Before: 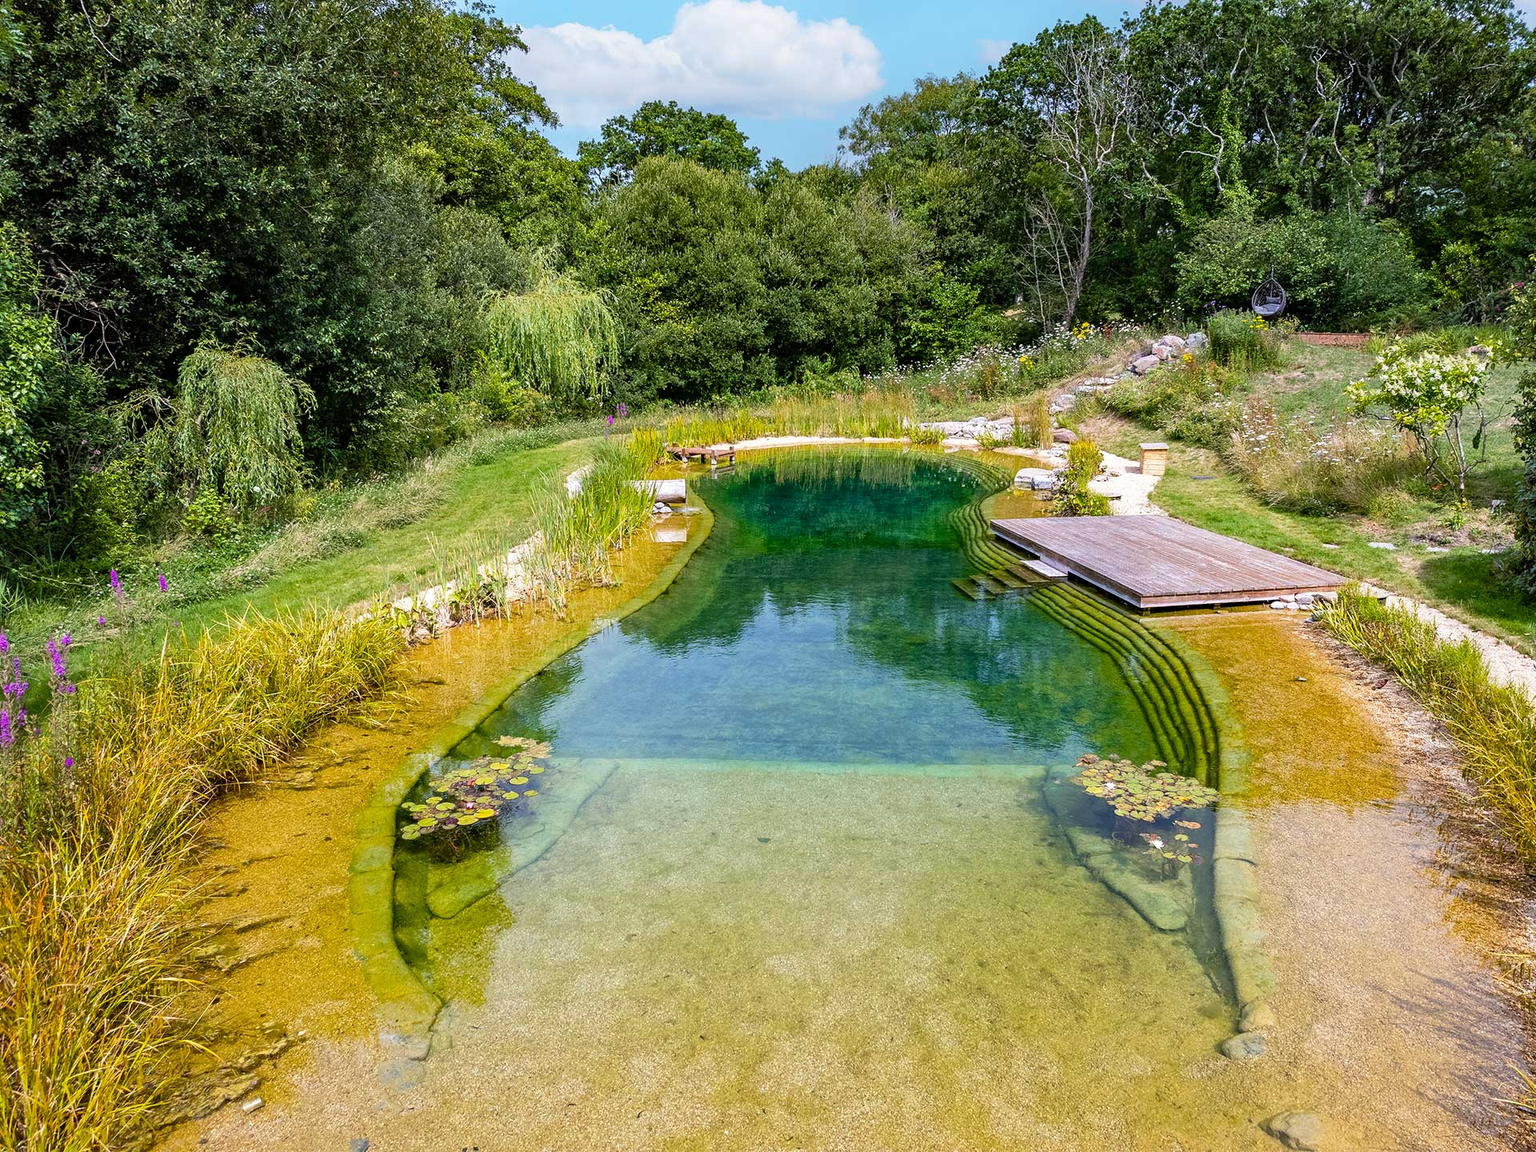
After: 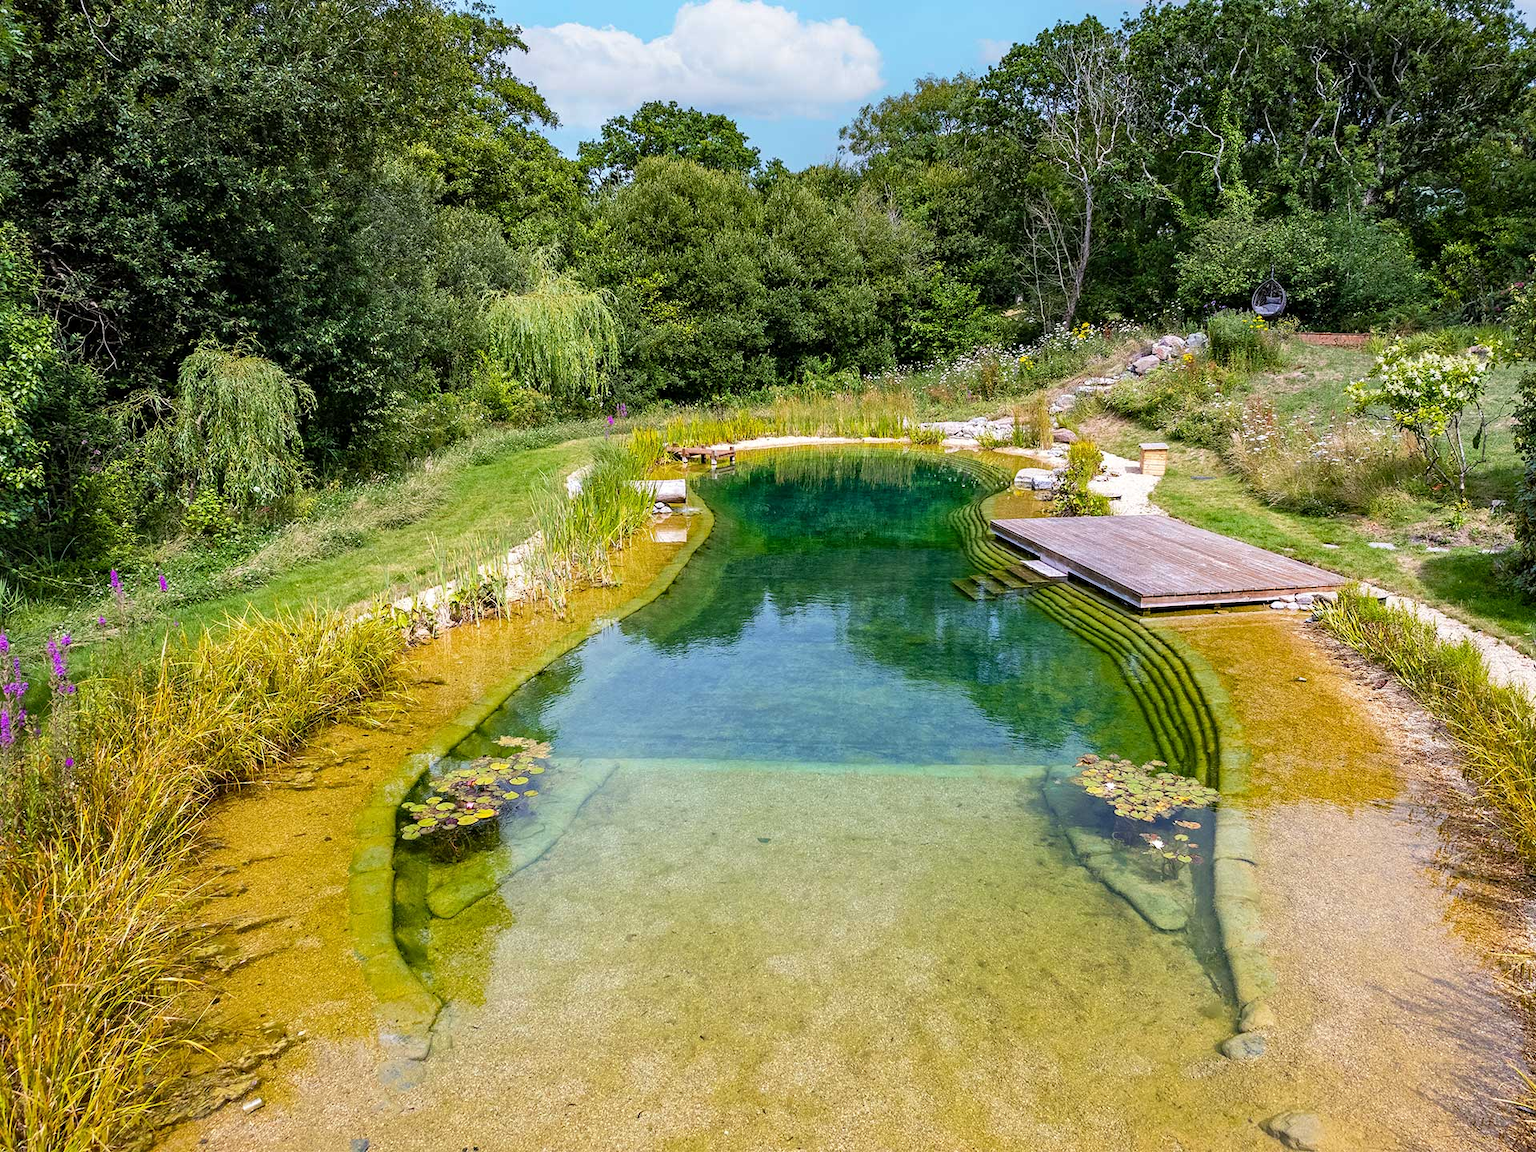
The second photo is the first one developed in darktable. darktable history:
contrast equalizer: y [[0.5, 0.504, 0.515, 0.527, 0.535, 0.534], [0.5 ×6], [0.491, 0.387, 0.179, 0.068, 0.068, 0.068], [0 ×5, 0.023], [0 ×6]], mix 0.159
